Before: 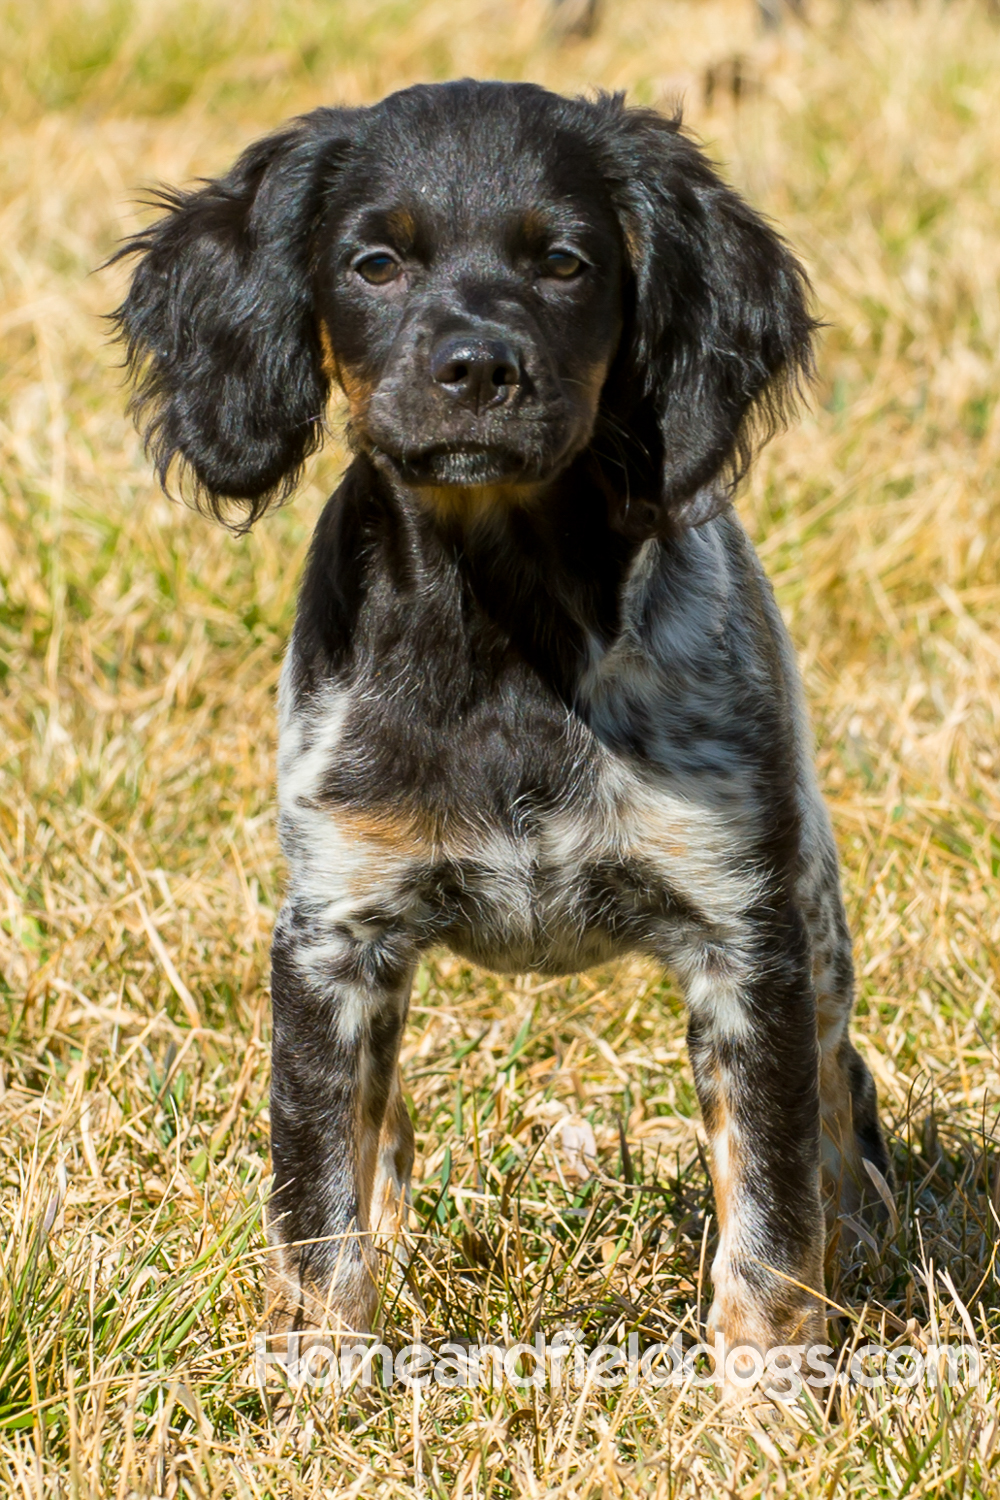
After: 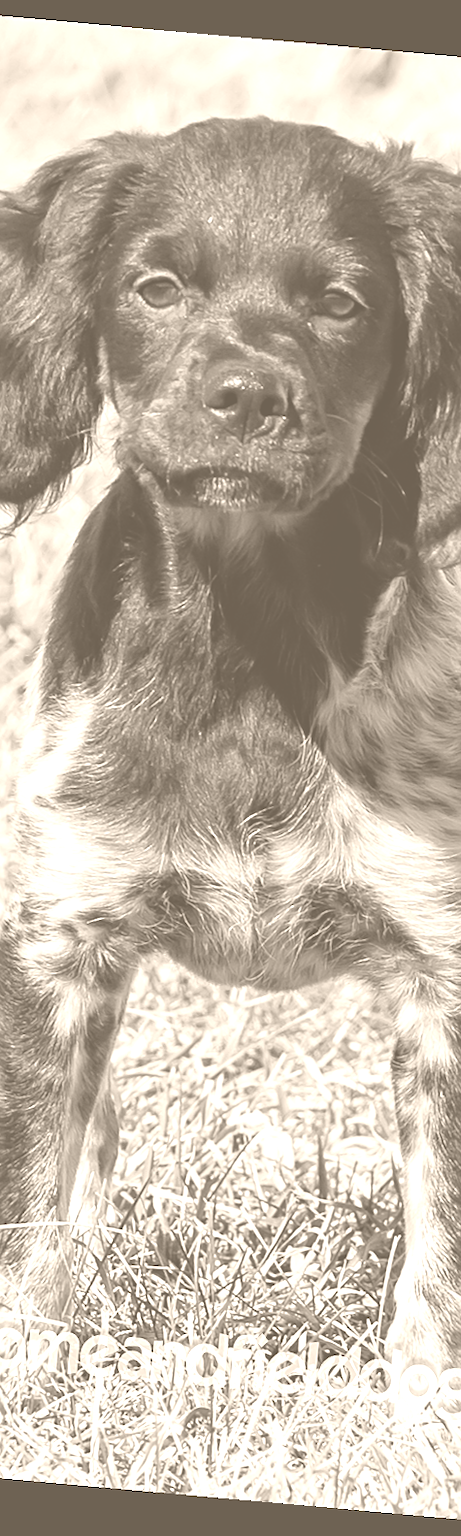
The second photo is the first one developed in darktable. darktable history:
crop: left 28.583%, right 29.231%
contrast brightness saturation: contrast -0.26, saturation -0.43
colorize: hue 34.49°, saturation 35.33%, source mix 100%, version 1
sharpen: on, module defaults
rotate and perspective: rotation 5.12°, automatic cropping off
